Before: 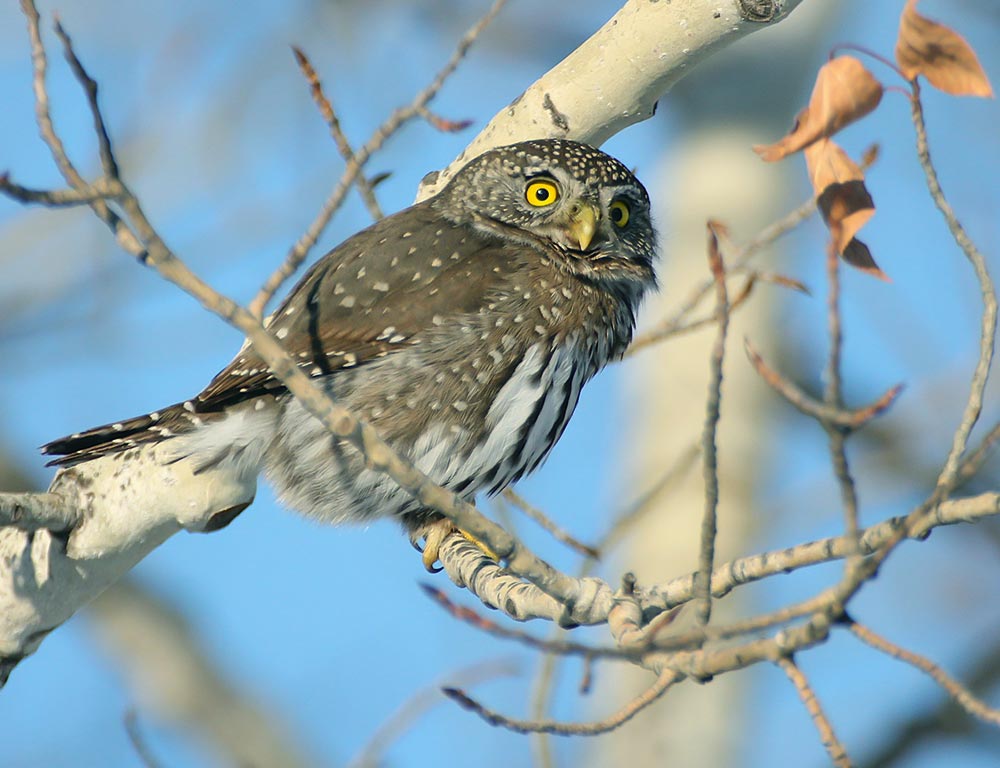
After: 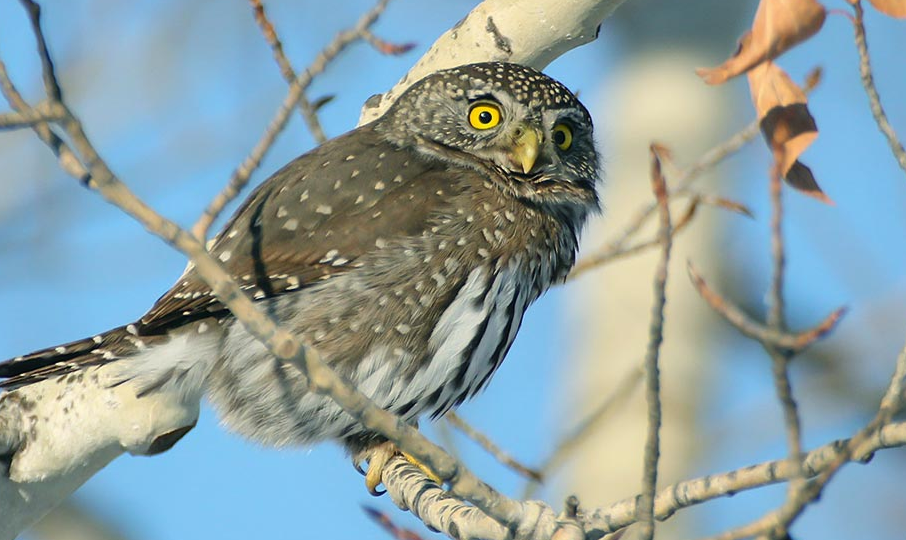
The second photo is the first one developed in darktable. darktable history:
crop: left 5.743%, top 10.08%, right 3.575%, bottom 19.509%
